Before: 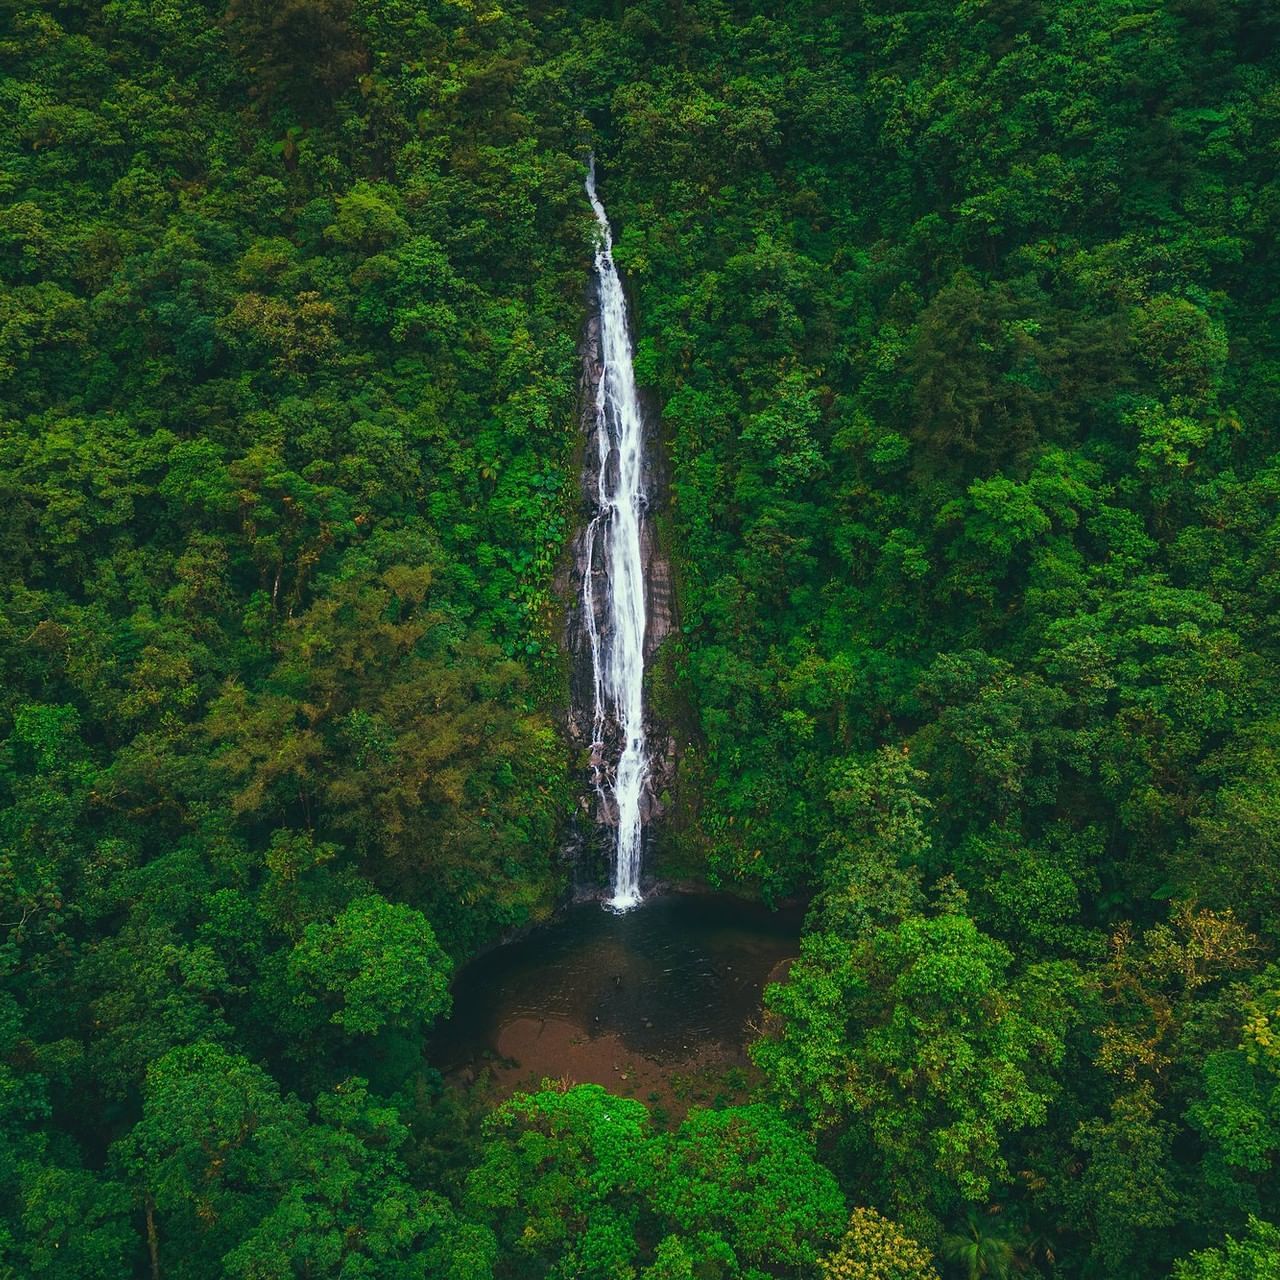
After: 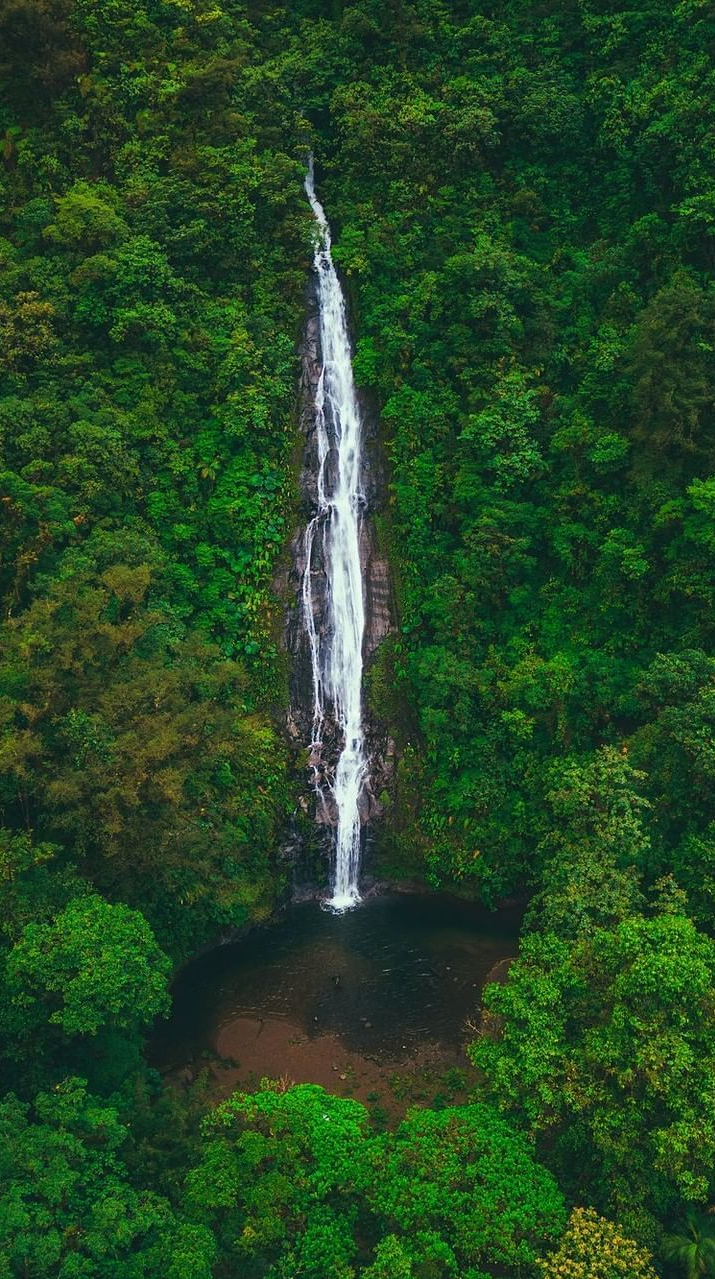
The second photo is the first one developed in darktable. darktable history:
crop: left 21.997%, right 22.133%, bottom 0.009%
